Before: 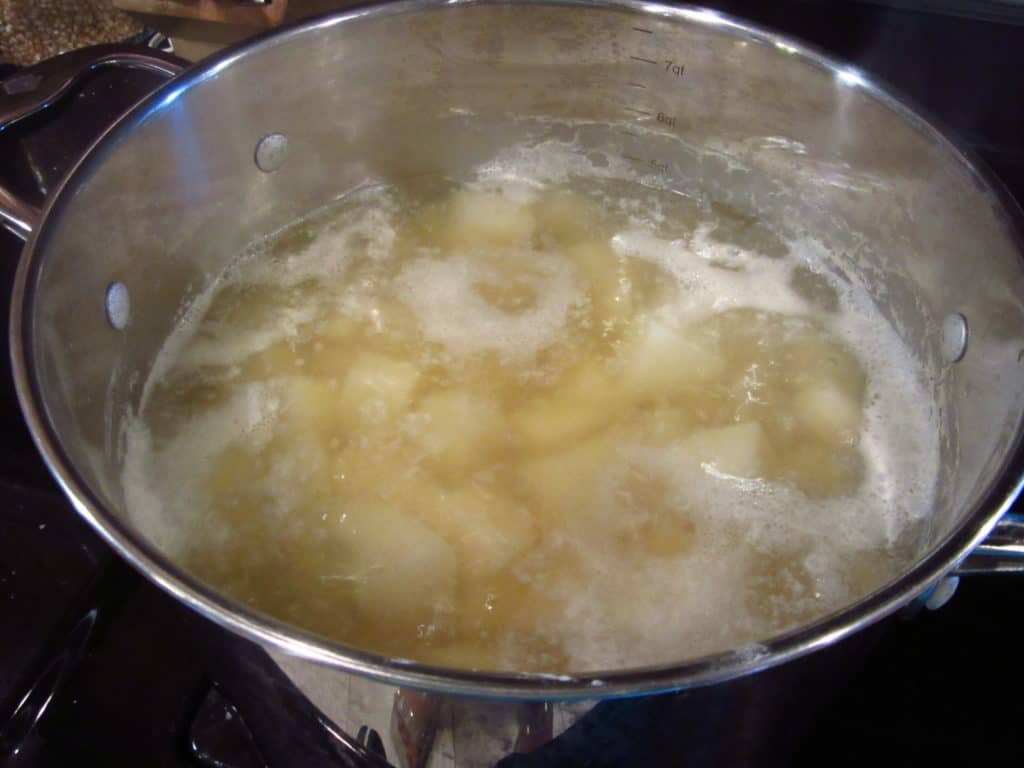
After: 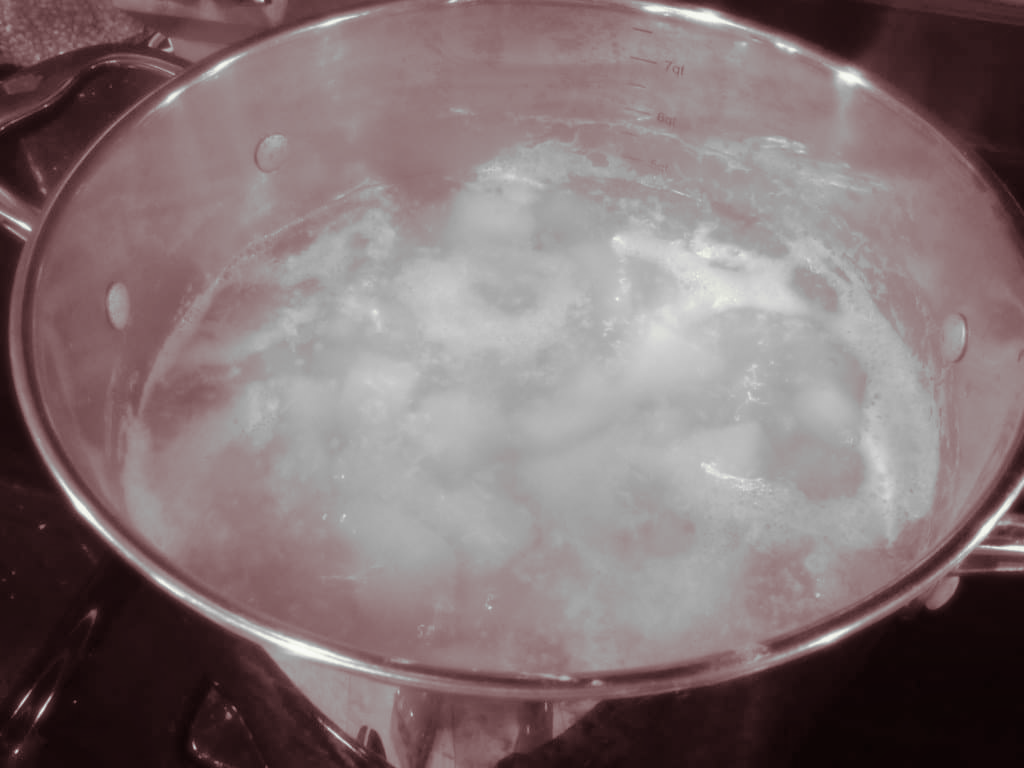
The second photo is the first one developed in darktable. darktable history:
monochrome: a 32, b 64, size 2.3
tone curve: curves: ch0 [(0, 0) (0.004, 0.008) (0.077, 0.156) (0.169, 0.29) (0.774, 0.774) (1, 1)], color space Lab, linked channels, preserve colors none
split-toning: on, module defaults | blend: blend mode overlay, opacity 85%; mask: uniform (no mask)
soften: size 19.52%, mix 20.32%
bloom: on, module defaults
color correction: highlights a* 14.52, highlights b* 4.84
